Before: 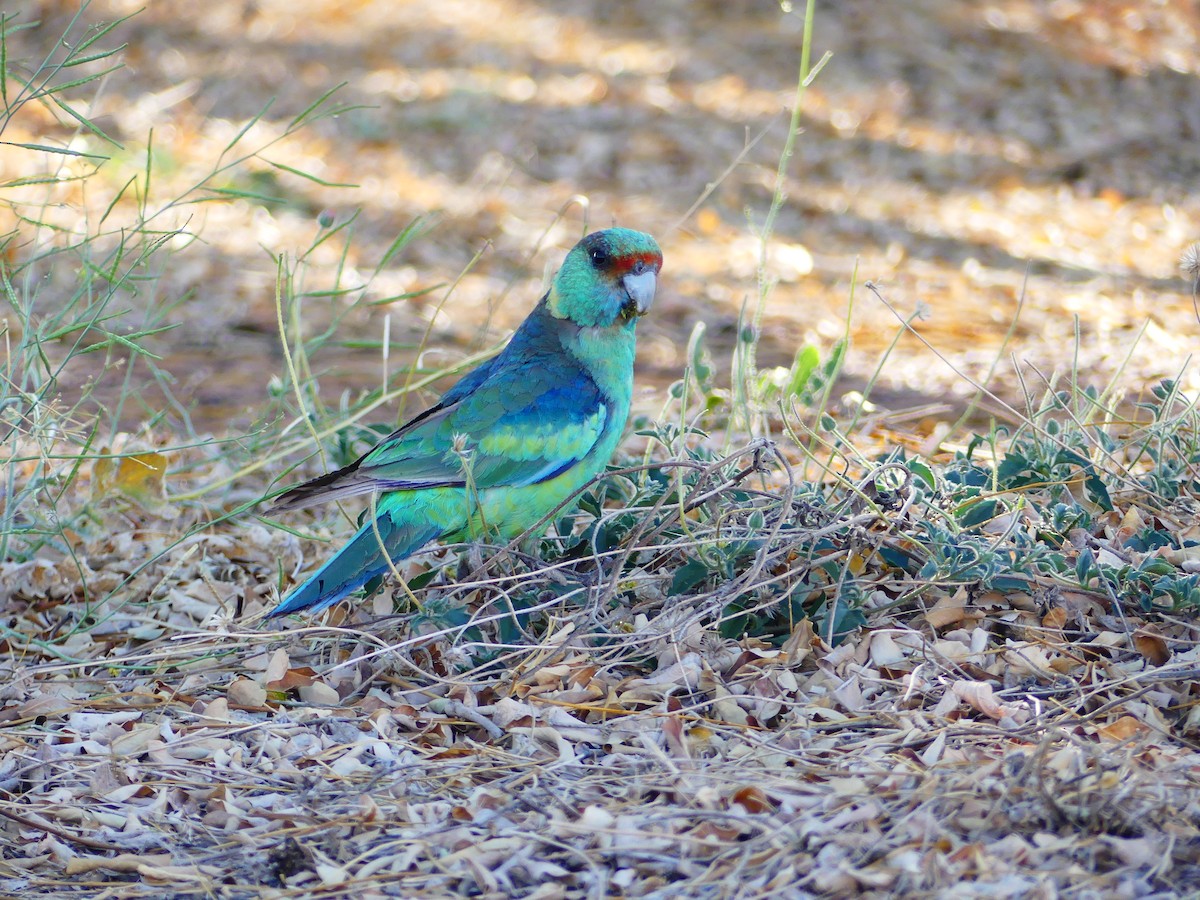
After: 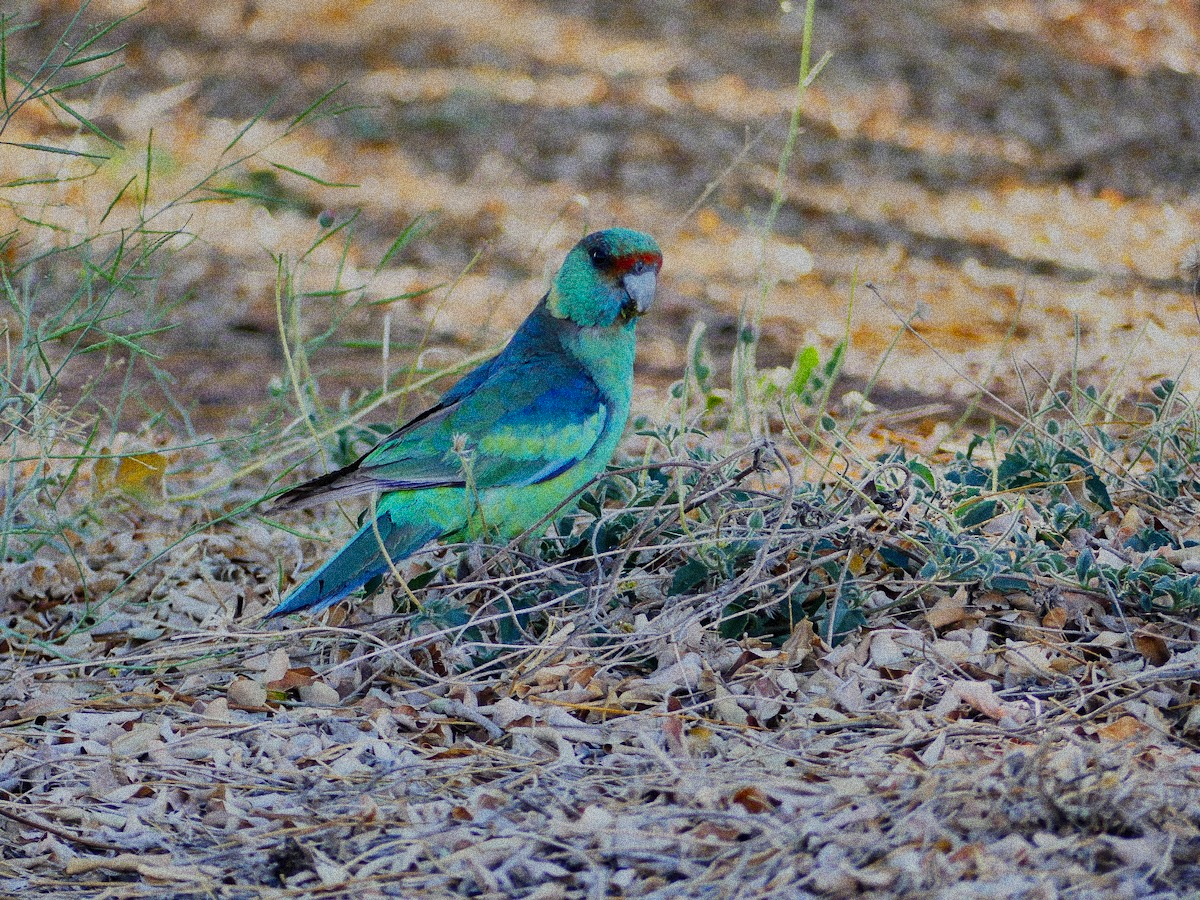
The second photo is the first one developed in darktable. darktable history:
filmic rgb: black relative exposure -7.5 EV, white relative exposure 5 EV, hardness 3.31, contrast 1.3, contrast in shadows safe
grain: coarseness 14.49 ISO, strength 48.04%, mid-tones bias 35%
shadows and highlights: shadows 80.73, white point adjustment -9.07, highlights -61.46, soften with gaussian
